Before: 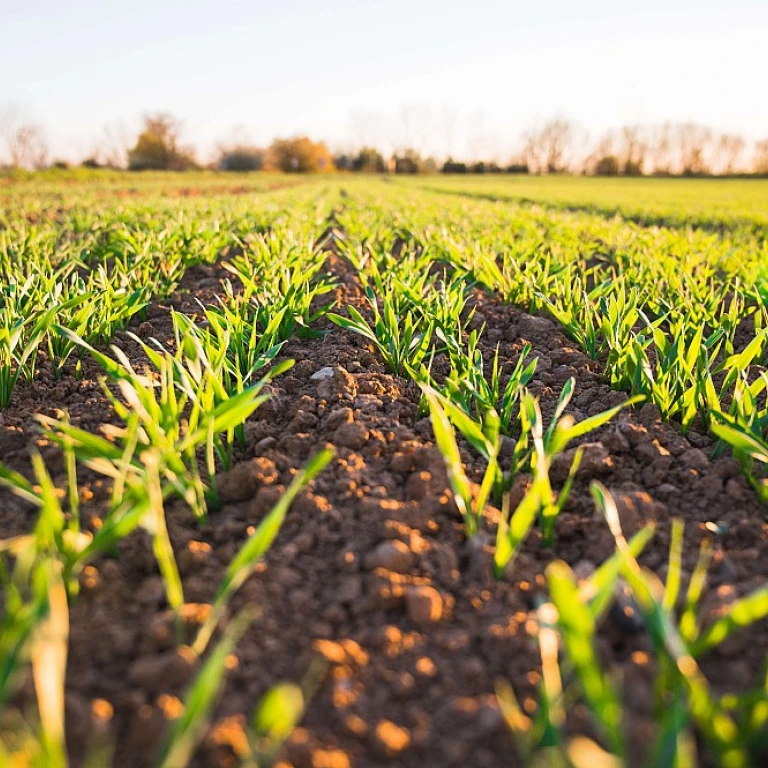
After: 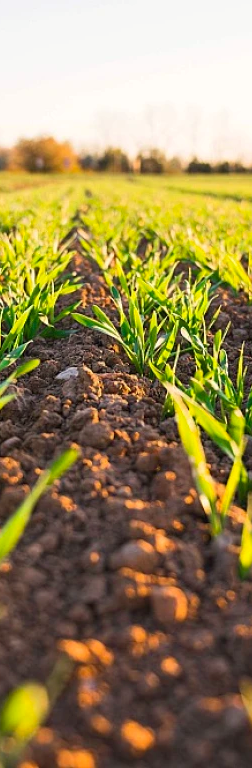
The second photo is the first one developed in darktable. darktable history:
crop: left 33.276%, right 33.789%
color correction: highlights a* 0.748, highlights b* 2.85, saturation 1.09
